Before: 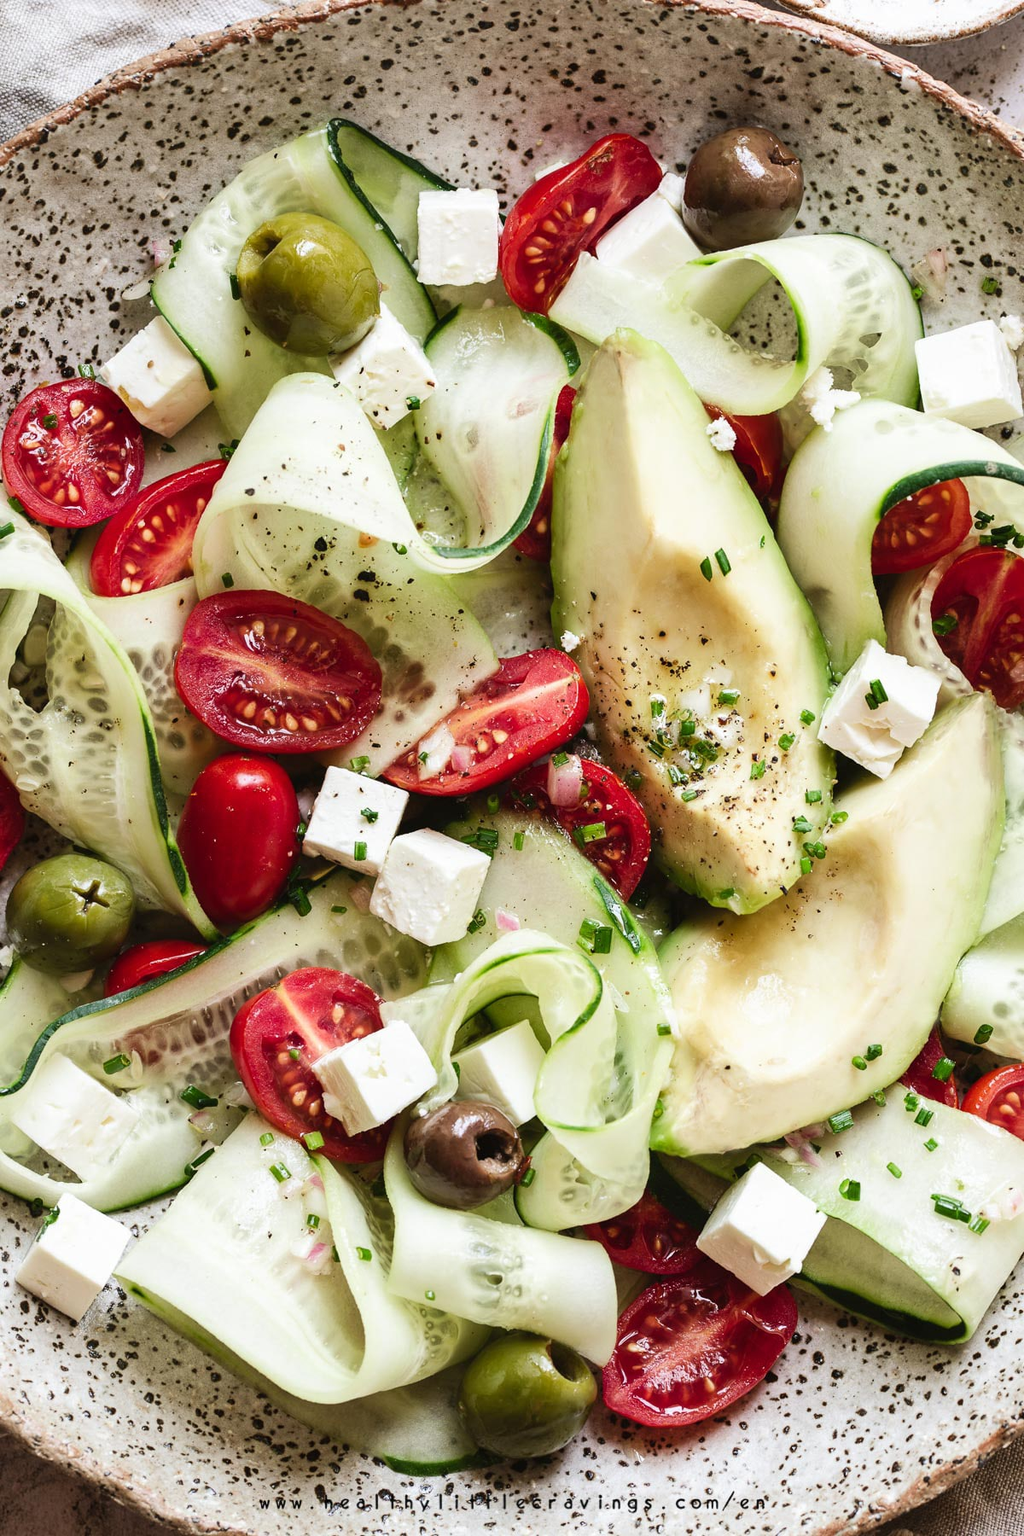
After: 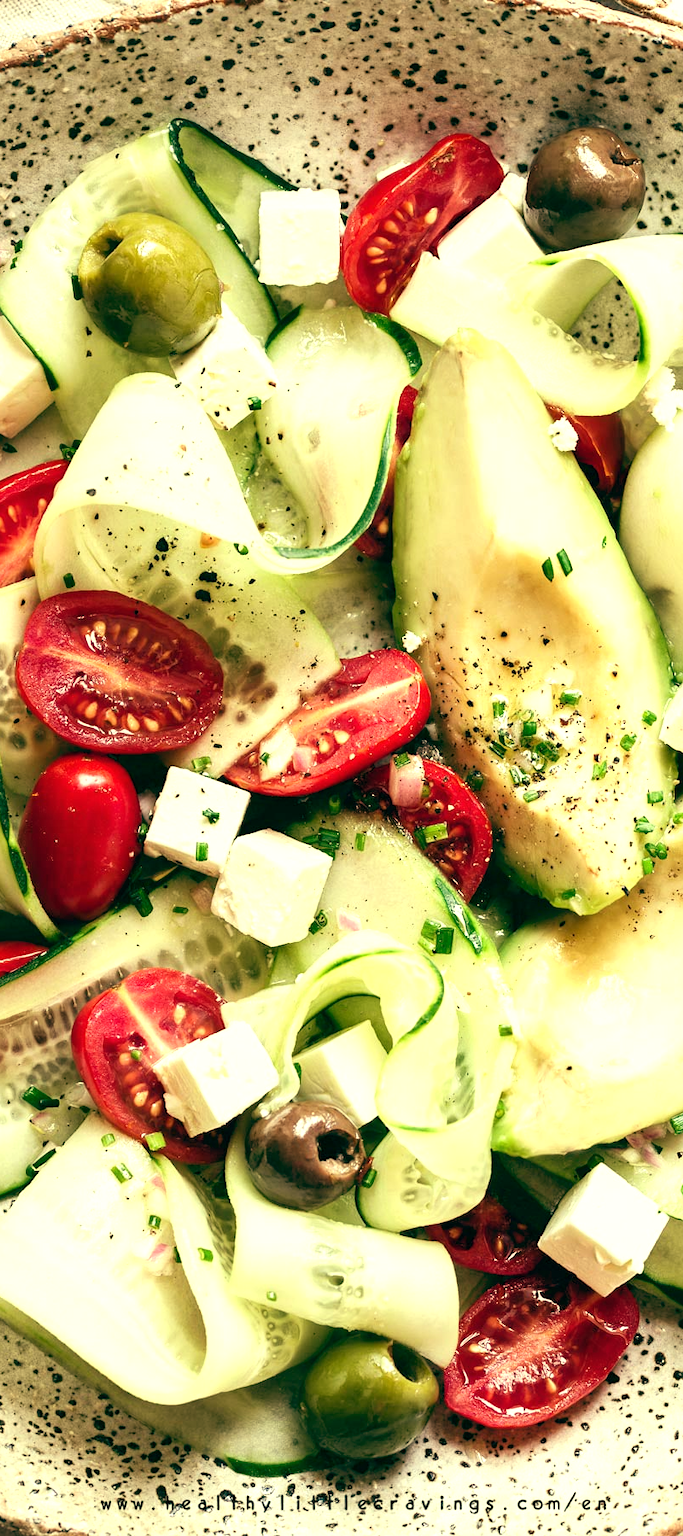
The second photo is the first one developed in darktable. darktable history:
exposure: exposure 0.661 EV, compensate highlight preservation false
crop and rotate: left 15.546%, right 17.787%
levels: mode automatic, black 0.023%, white 99.97%, levels [0.062, 0.494, 0.925]
color balance: mode lift, gamma, gain (sRGB), lift [1, 0.69, 1, 1], gamma [1, 1.482, 1, 1], gain [1, 1, 1, 0.802]
